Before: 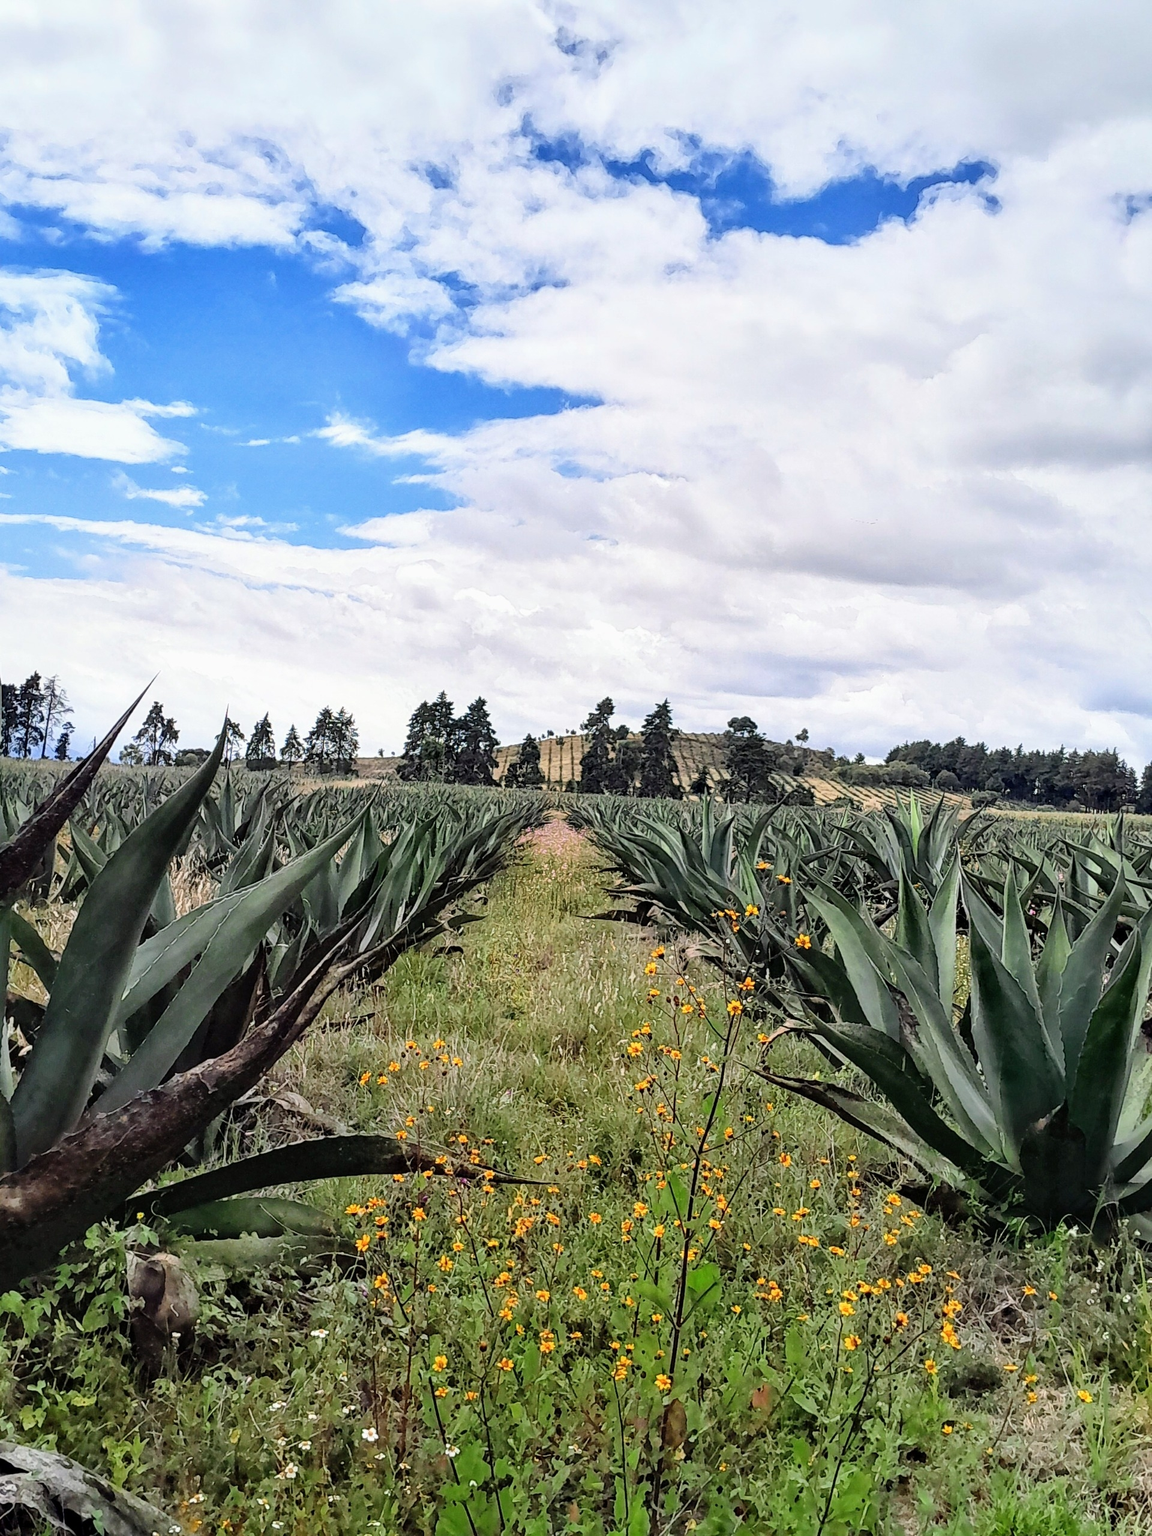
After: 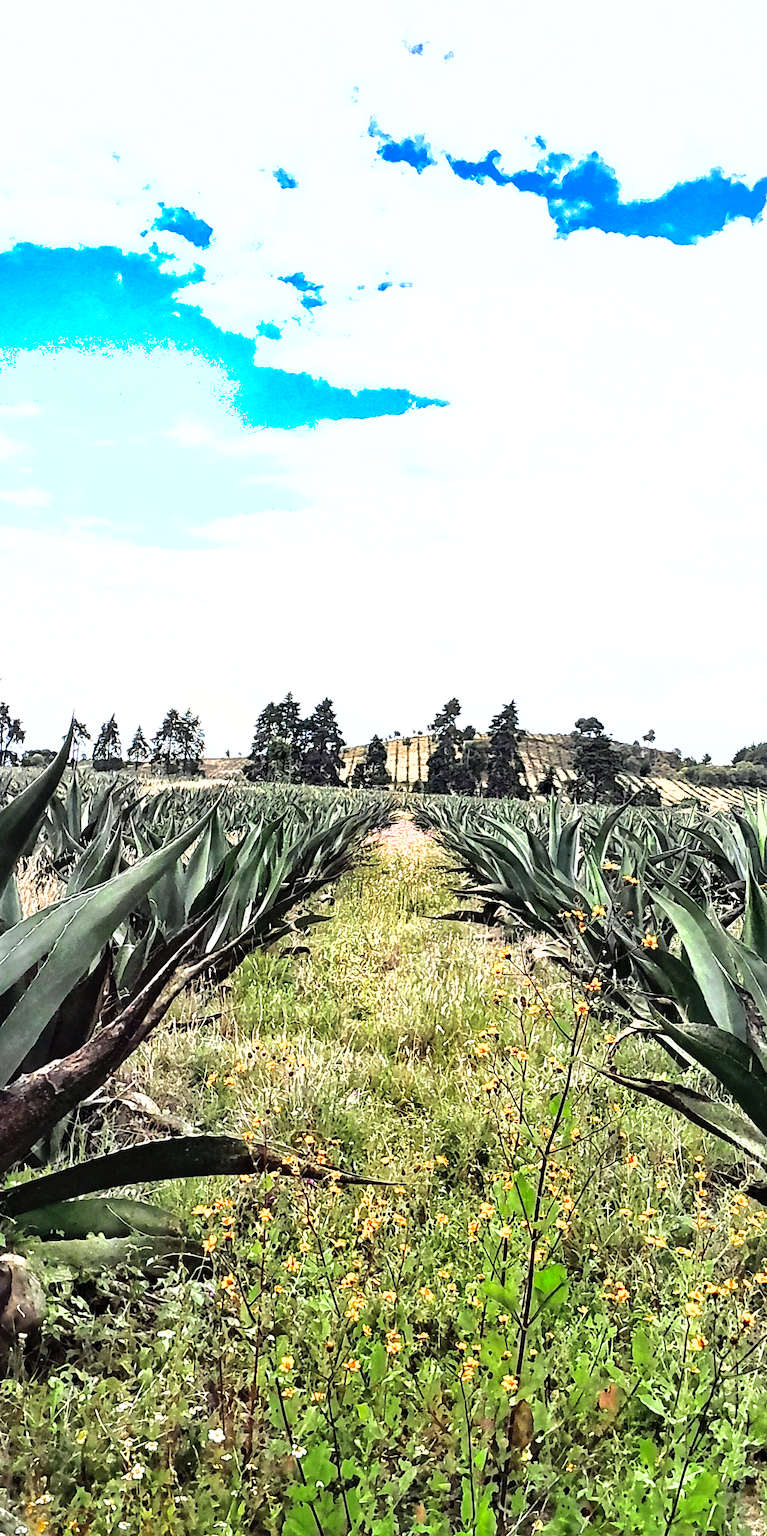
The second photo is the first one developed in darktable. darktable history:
tone equalizer: -8 EV -1.08 EV, -7 EV -1.01 EV, -6 EV -0.867 EV, -5 EV -0.578 EV, -3 EV 0.578 EV, -2 EV 0.867 EV, -1 EV 1.01 EV, +0 EV 1.08 EV, edges refinement/feathering 500, mask exposure compensation -1.57 EV, preserve details no
shadows and highlights: on, module defaults
crop and rotate: left 13.342%, right 19.991%
exposure: black level correction 0, exposure 0.5 EV, compensate highlight preservation false
